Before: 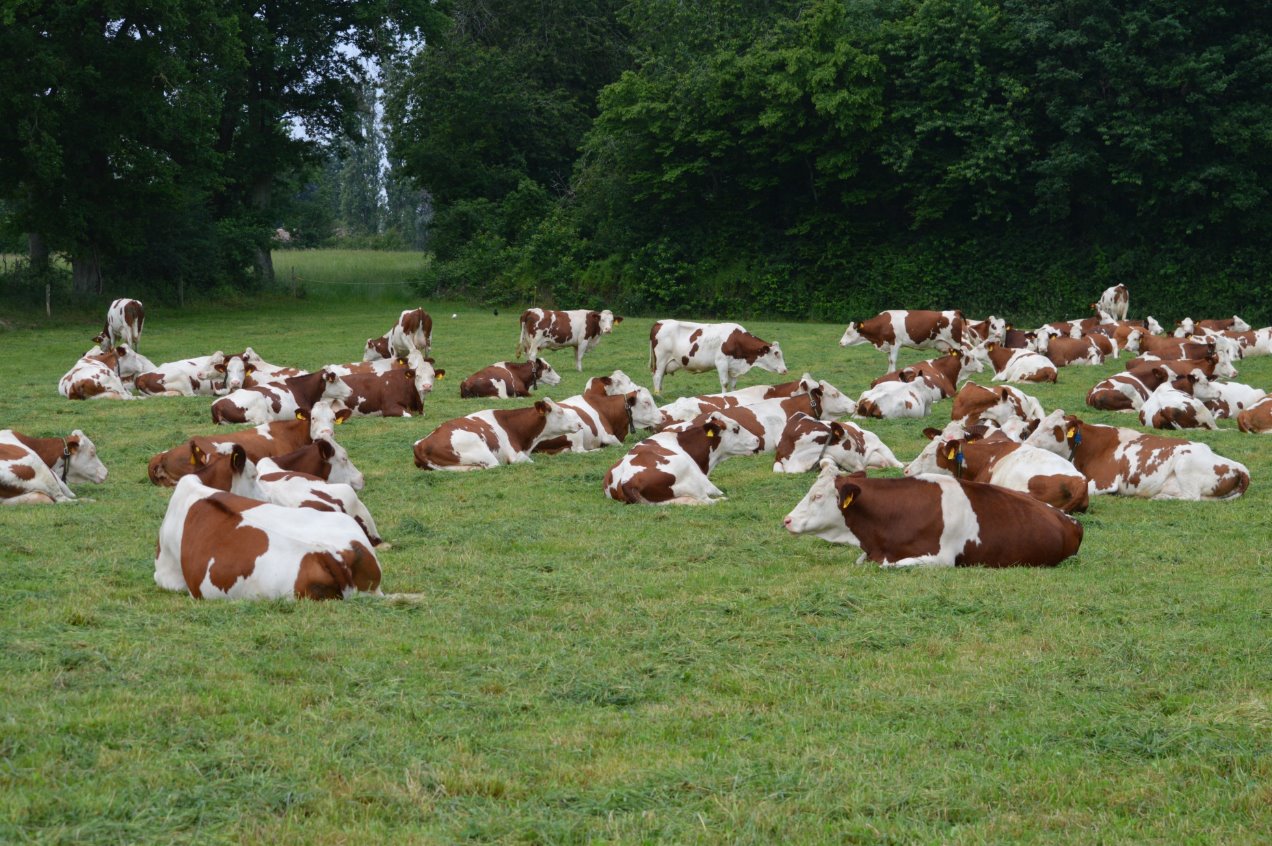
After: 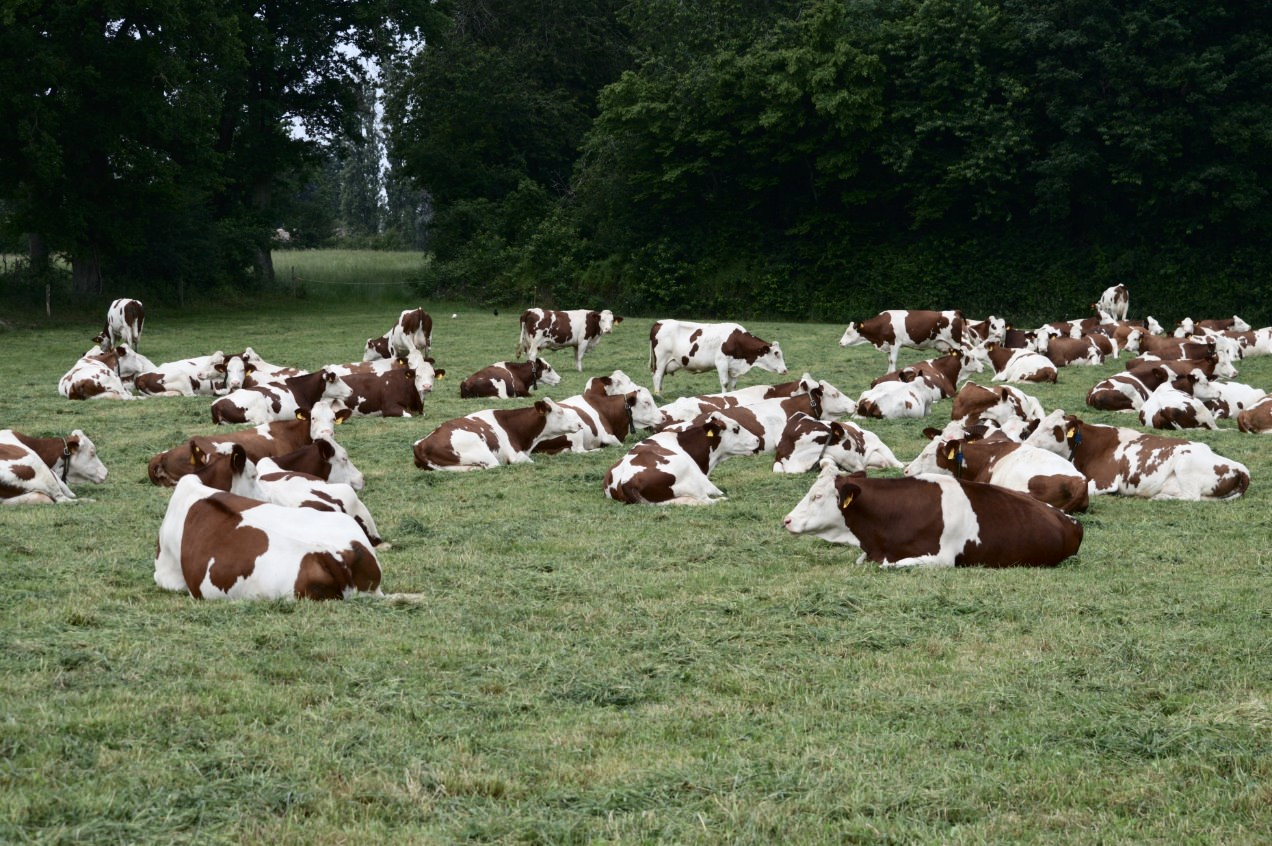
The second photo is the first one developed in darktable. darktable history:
contrast brightness saturation: contrast 0.255, saturation -0.315
